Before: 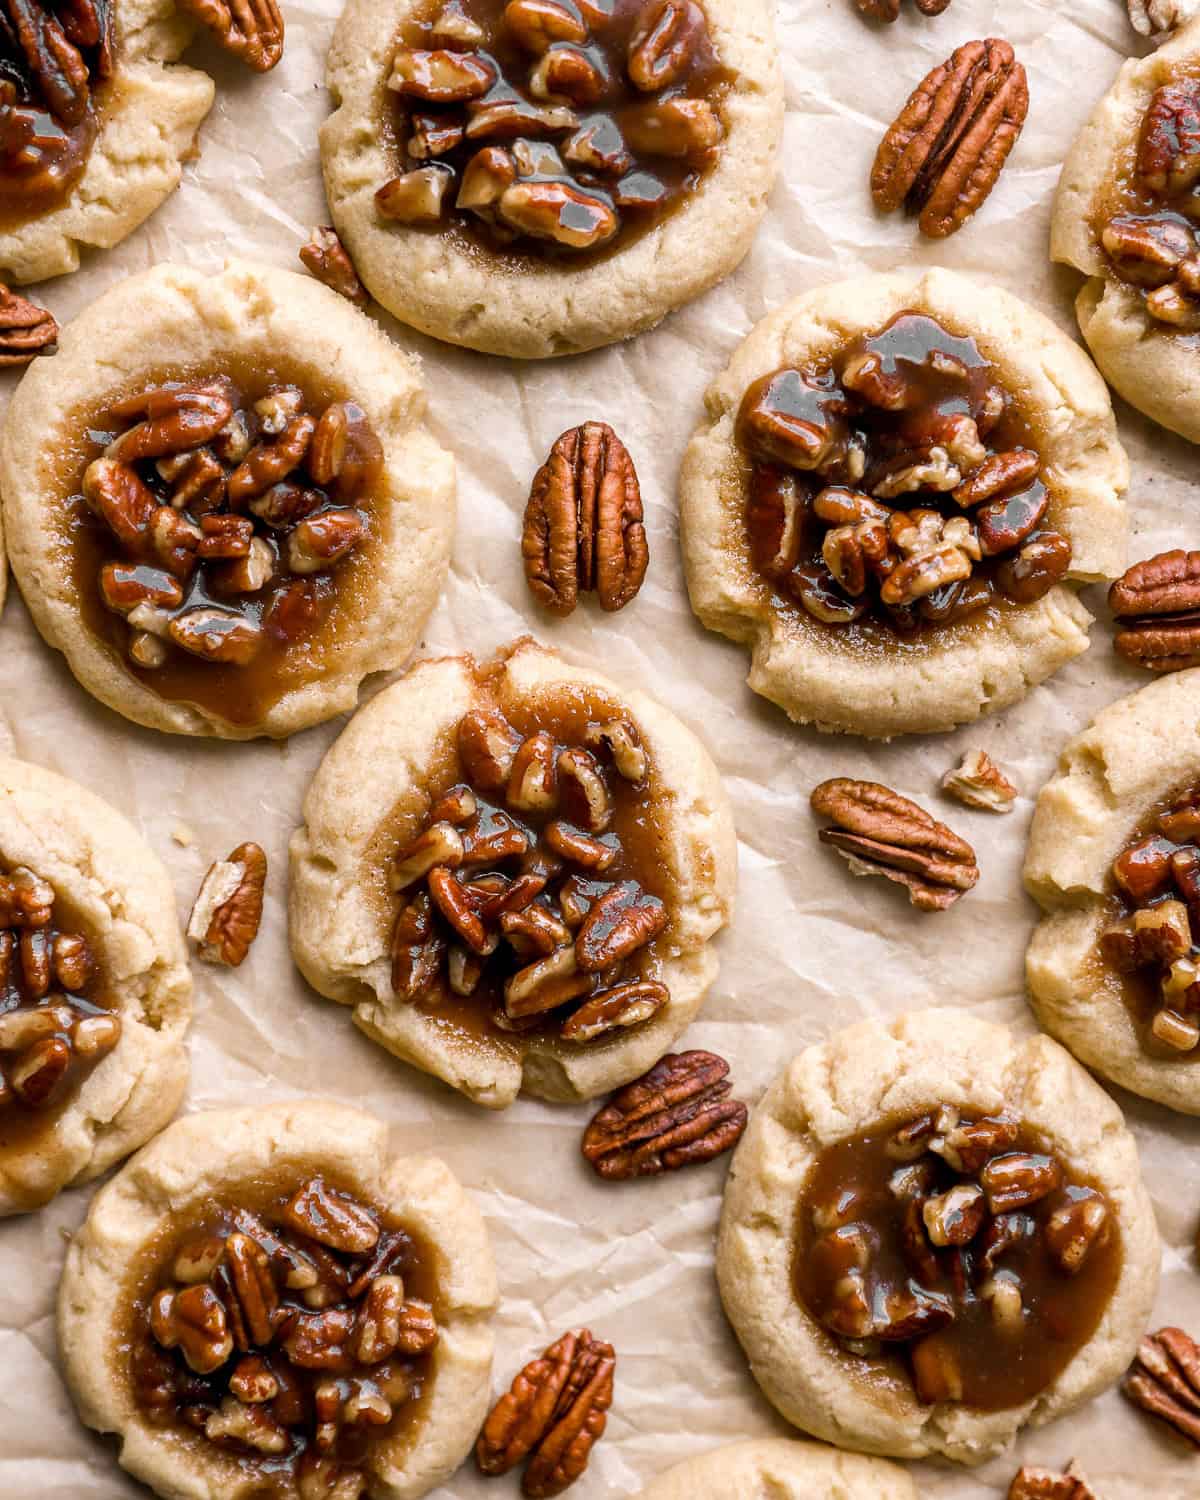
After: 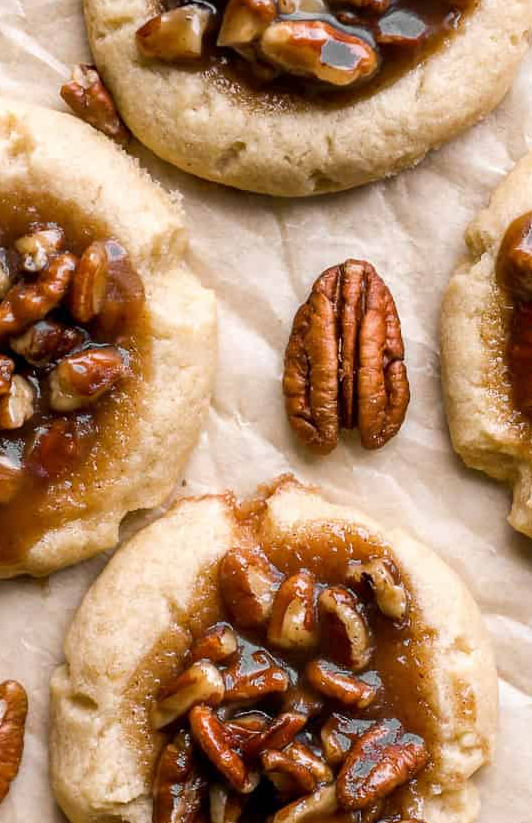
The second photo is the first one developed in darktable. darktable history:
crop: left 19.933%, top 10.825%, right 35.691%, bottom 34.251%
